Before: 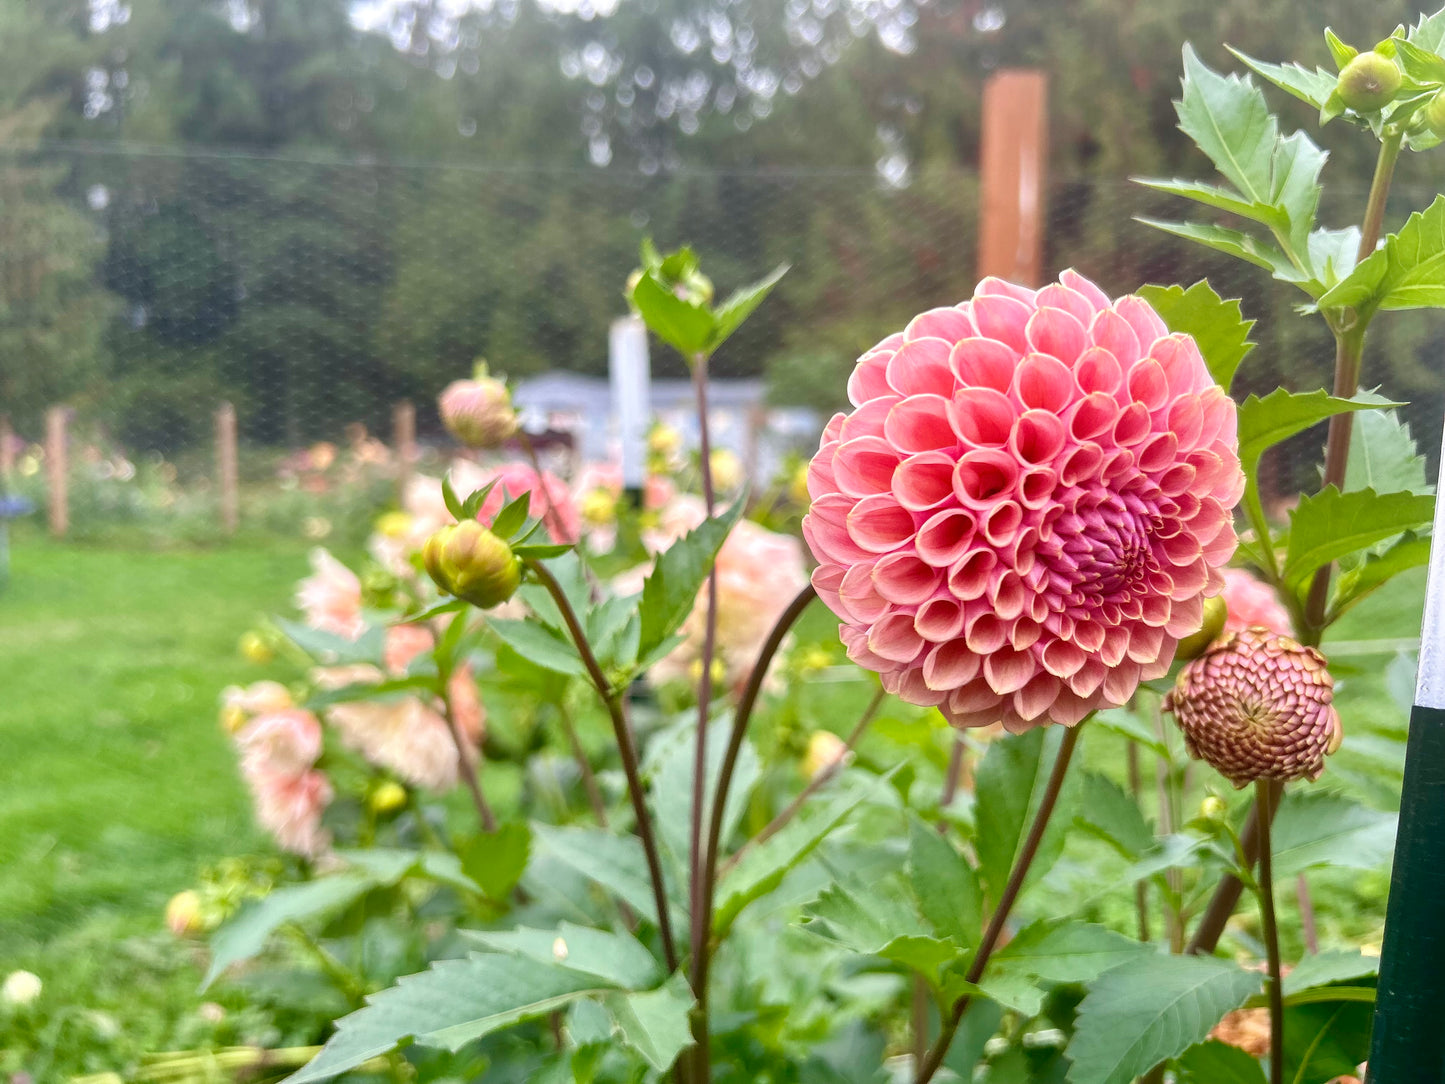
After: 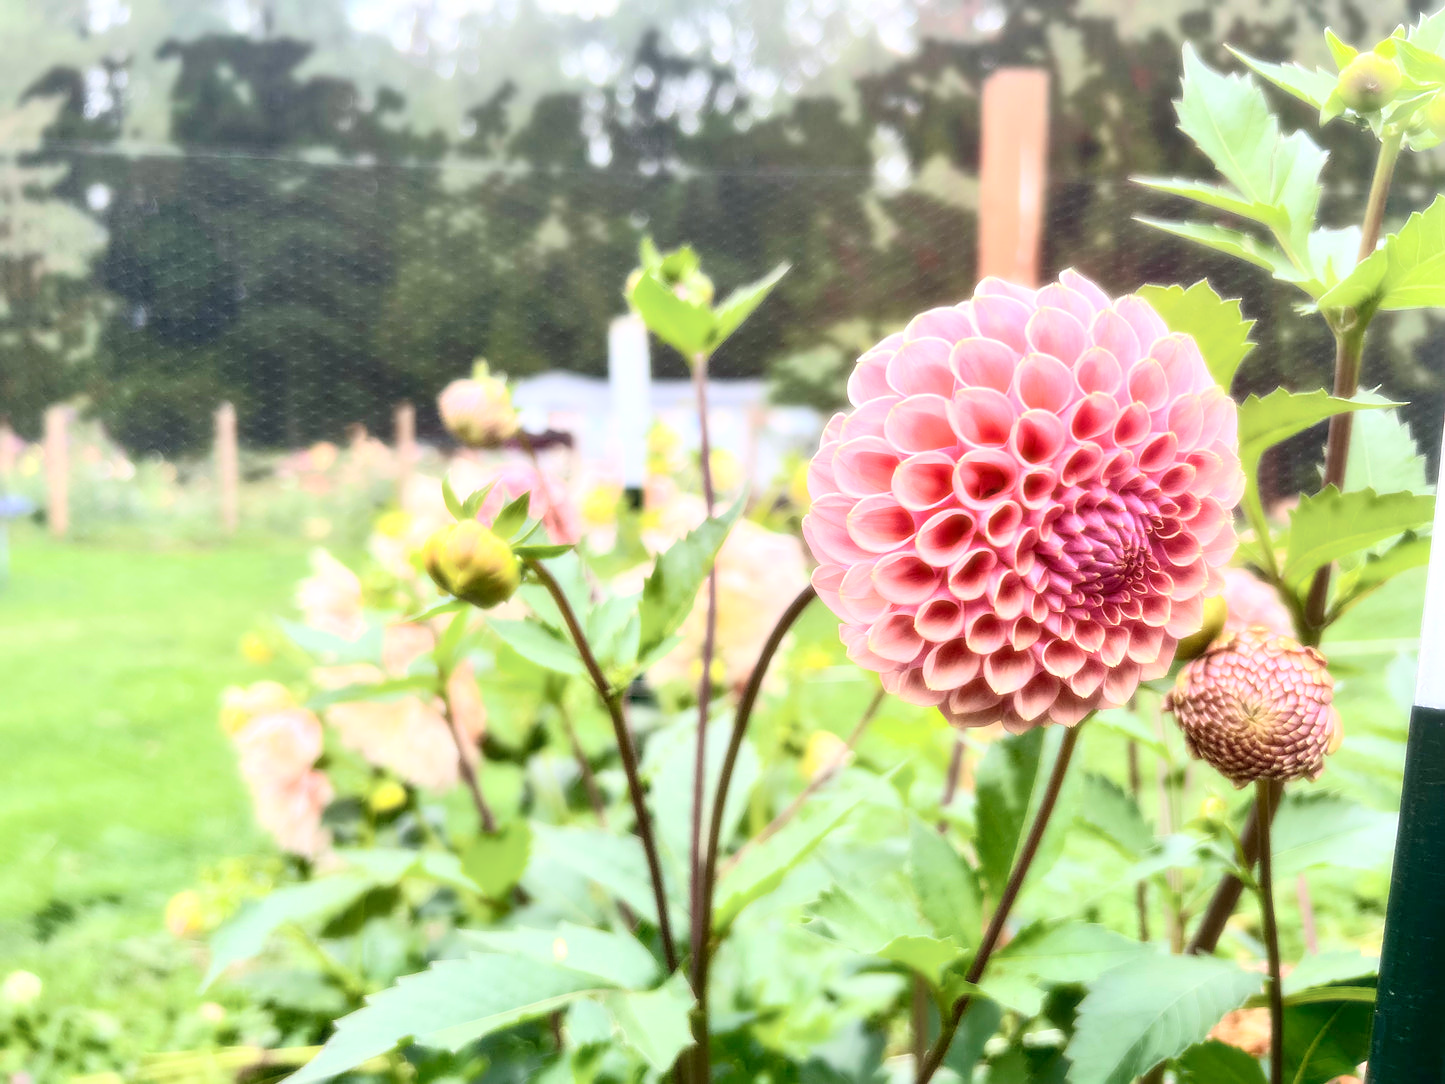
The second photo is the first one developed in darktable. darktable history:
bloom: size 0%, threshold 54.82%, strength 8.31%
sharpen: on, module defaults
